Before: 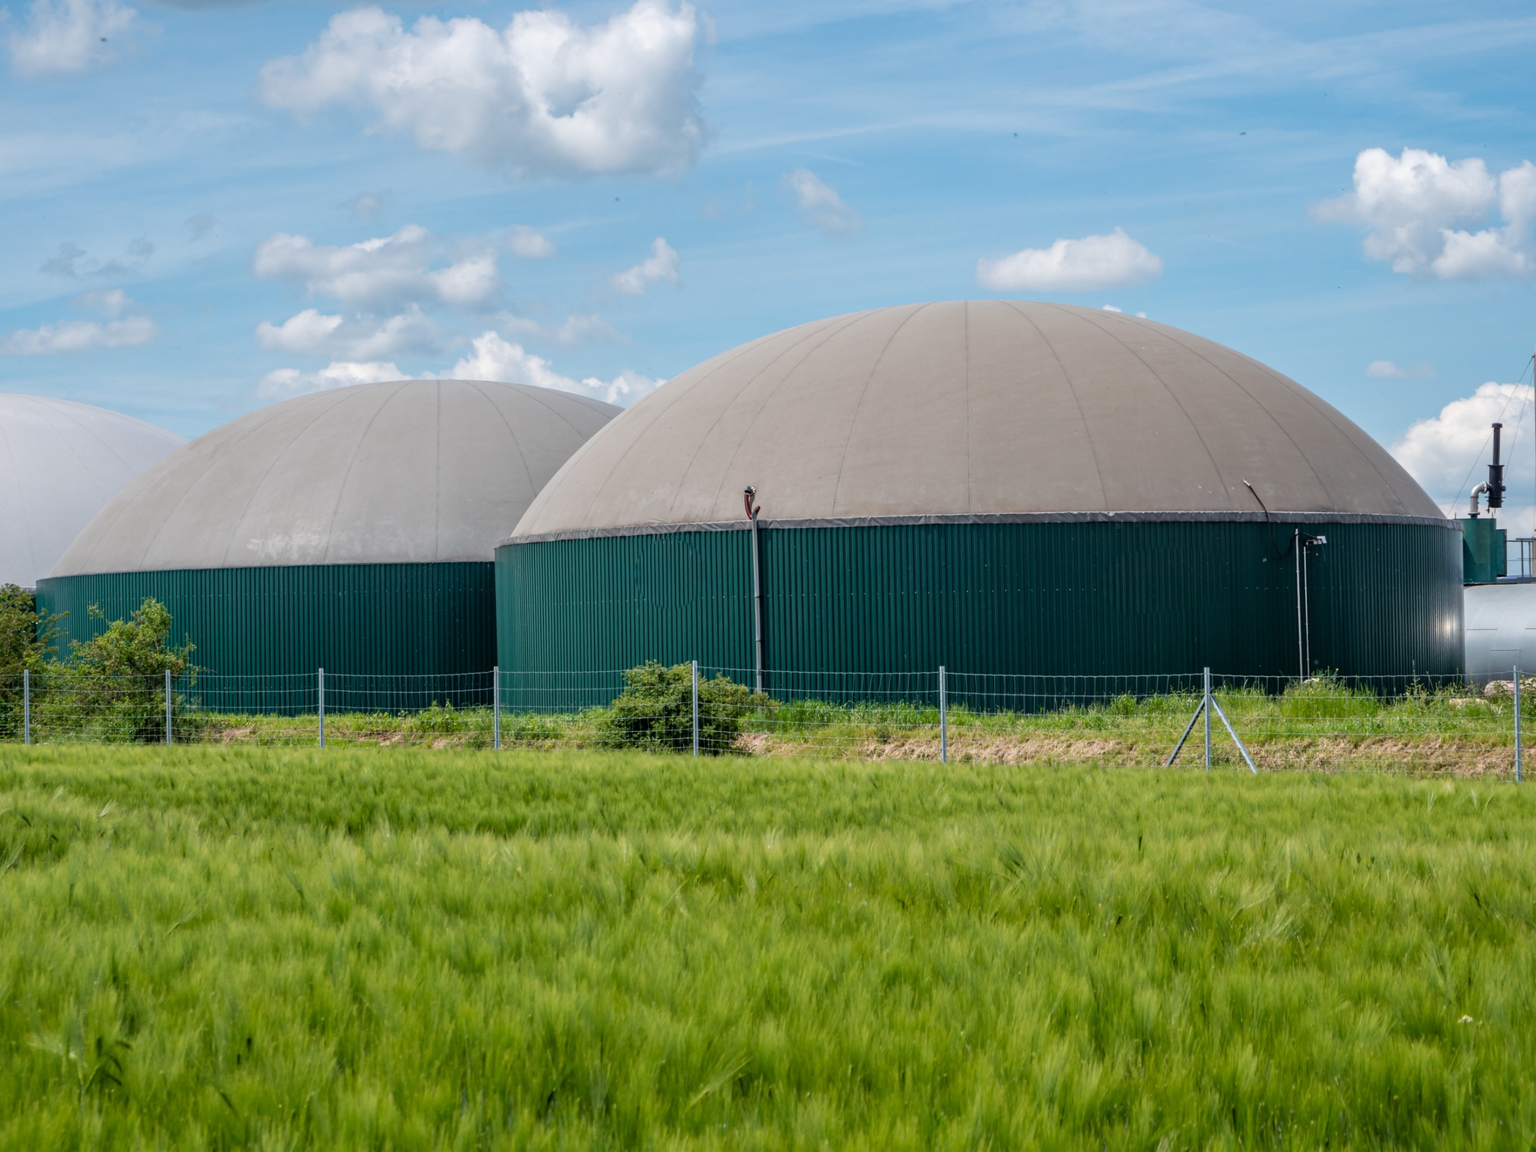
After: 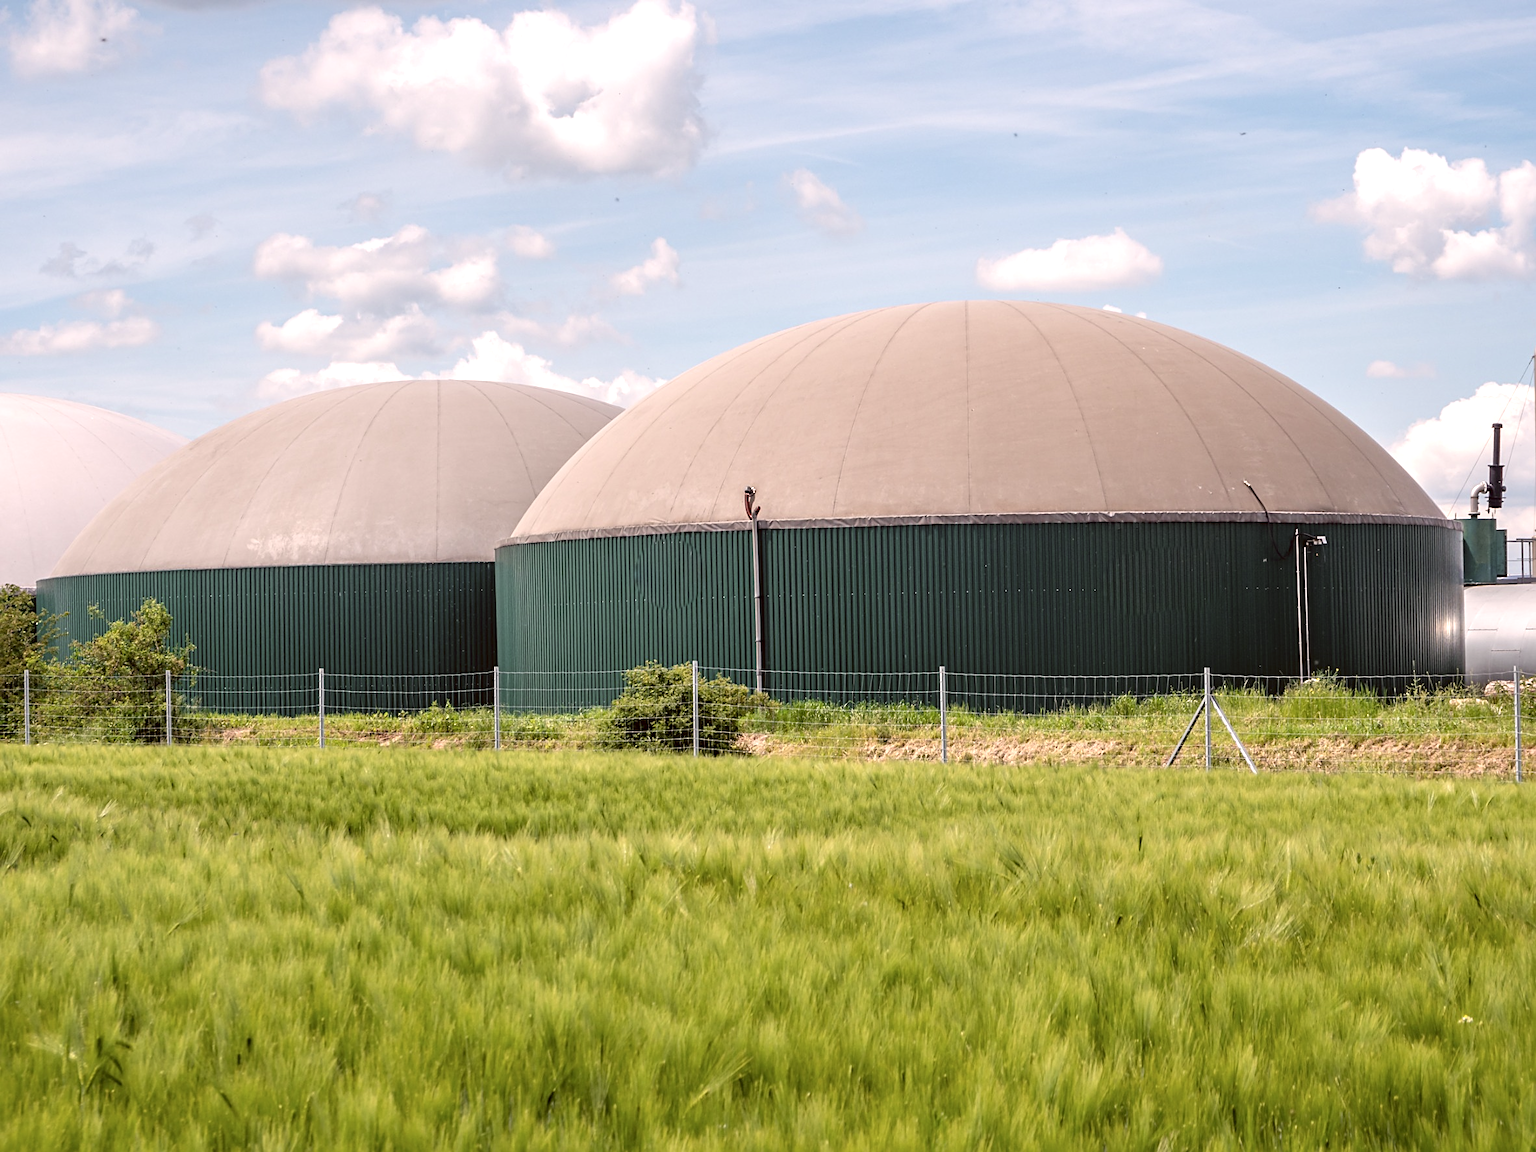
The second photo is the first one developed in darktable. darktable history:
sharpen: on, module defaults
exposure: exposure 0.6 EV, compensate highlight preservation false
color correction: highlights a* 10.21, highlights b* 9.79, shadows a* 8.61, shadows b* 7.88, saturation 0.8
